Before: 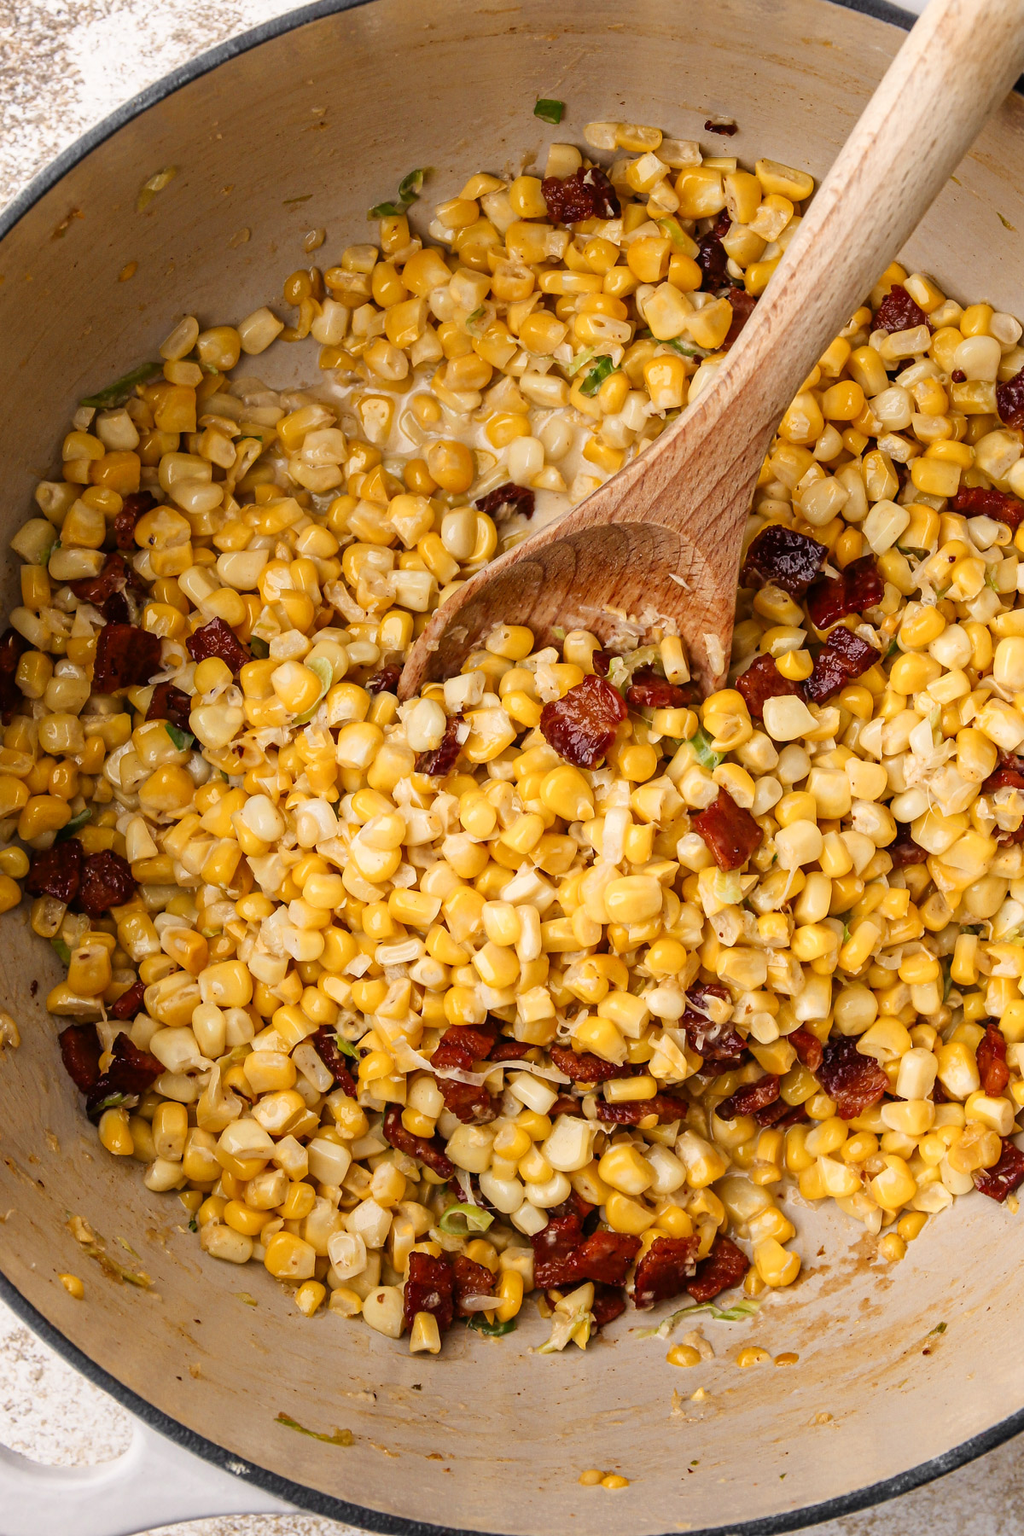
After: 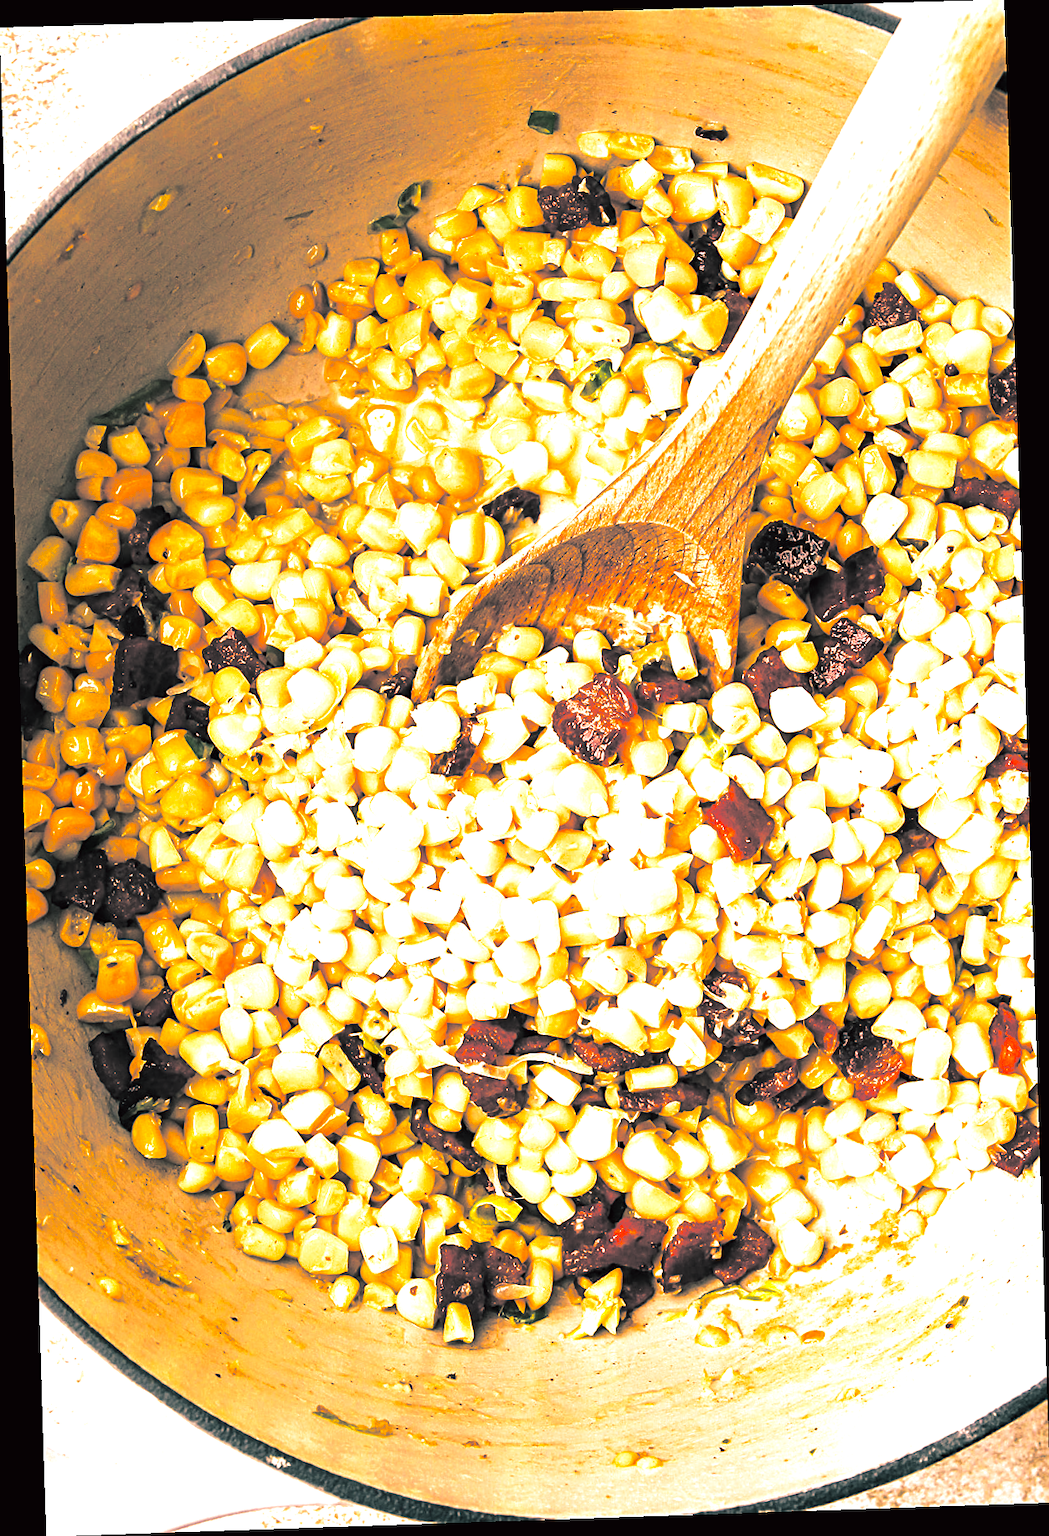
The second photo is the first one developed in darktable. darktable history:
white balance: red 1.042, blue 1.17
rotate and perspective: rotation -1.77°, lens shift (horizontal) 0.004, automatic cropping off
sharpen: on, module defaults
exposure: black level correction 0.001, exposure 0.955 EV, compensate exposure bias true, compensate highlight preservation false
rgb levels: mode RGB, independent channels, levels [[0, 0.5, 1], [0, 0.521, 1], [0, 0.536, 1]]
split-toning: shadows › hue 186.43°, highlights › hue 49.29°, compress 30.29%
tone equalizer: -8 EV -0.417 EV, -7 EV -0.389 EV, -6 EV -0.333 EV, -5 EV -0.222 EV, -3 EV 0.222 EV, -2 EV 0.333 EV, -1 EV 0.389 EV, +0 EV 0.417 EV, edges refinement/feathering 500, mask exposure compensation -1.57 EV, preserve details no
color correction: highlights a* -0.482, highlights b* 40, shadows a* 9.8, shadows b* -0.161
